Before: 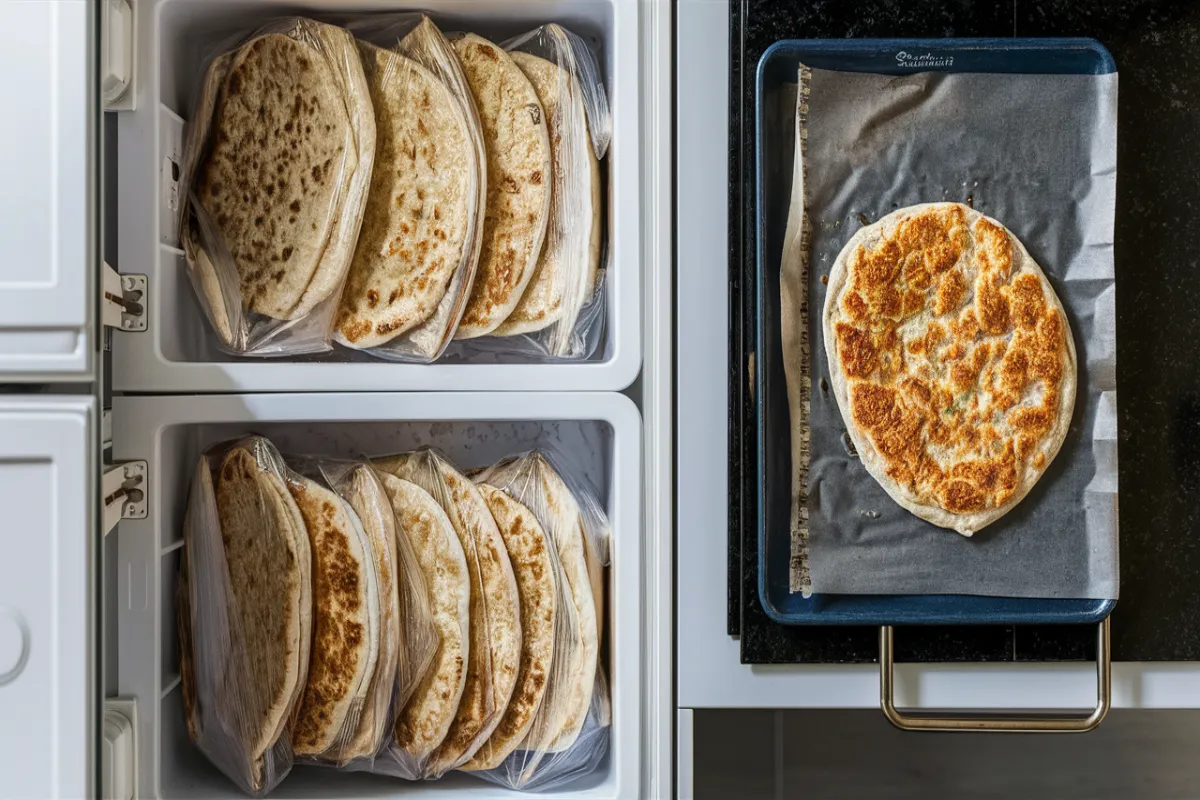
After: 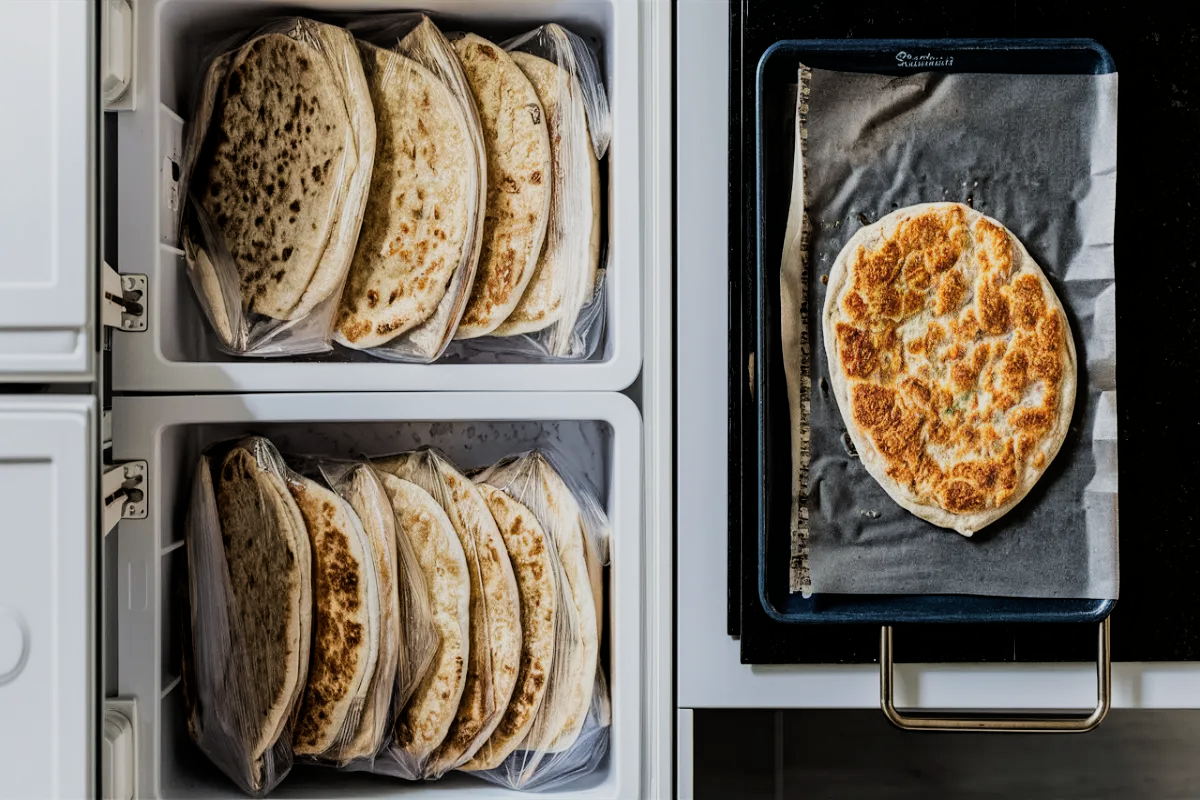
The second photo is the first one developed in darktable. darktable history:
filmic rgb: black relative exposure -5.07 EV, white relative exposure 3.96 EV, hardness 2.89, contrast 1.299, highlights saturation mix -30.23%
